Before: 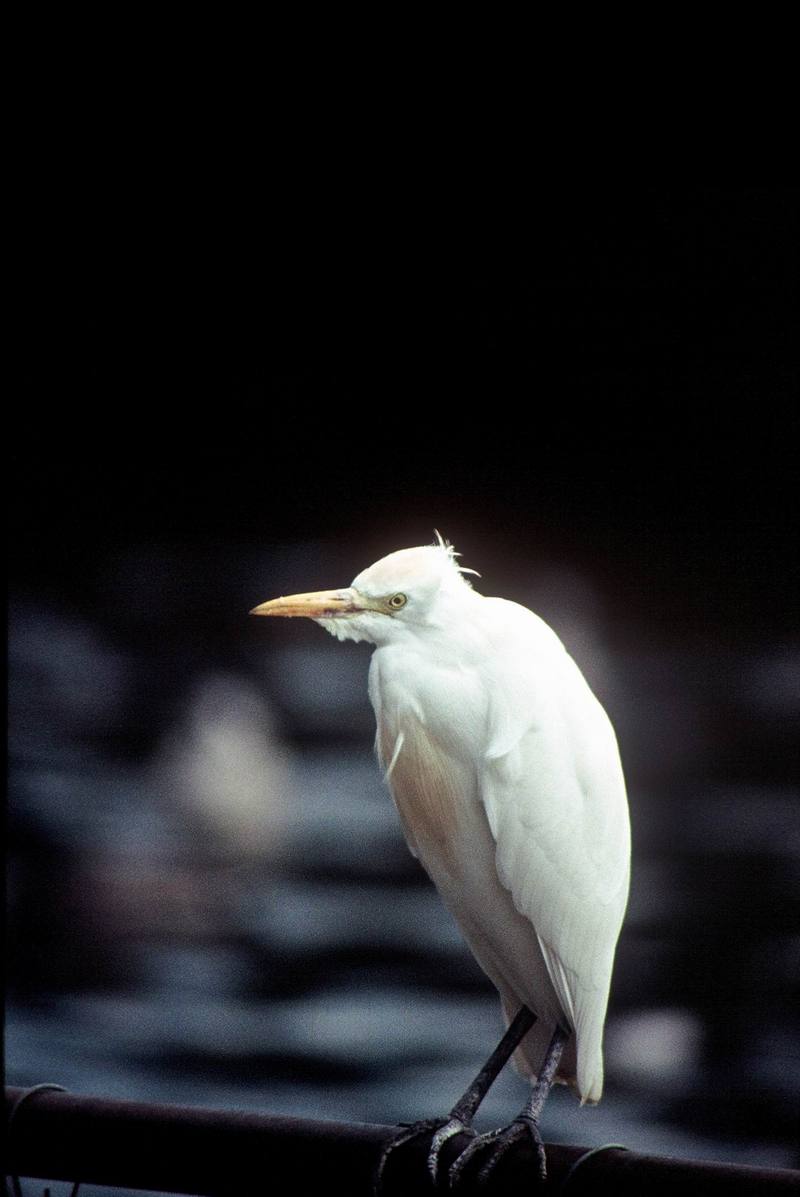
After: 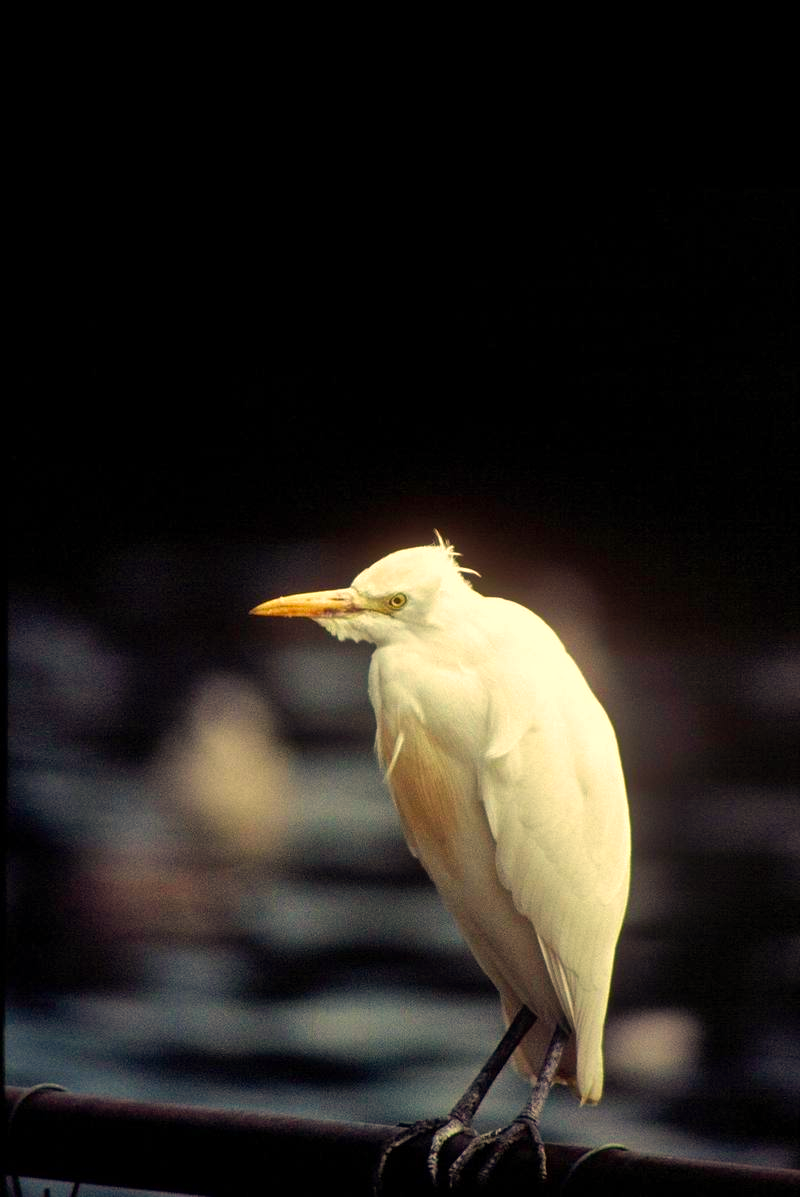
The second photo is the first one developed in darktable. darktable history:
white balance: red 1.123, blue 0.83
shadows and highlights: shadows 25, highlights -25
velvia: strength 32%, mid-tones bias 0.2
tone equalizer: on, module defaults
